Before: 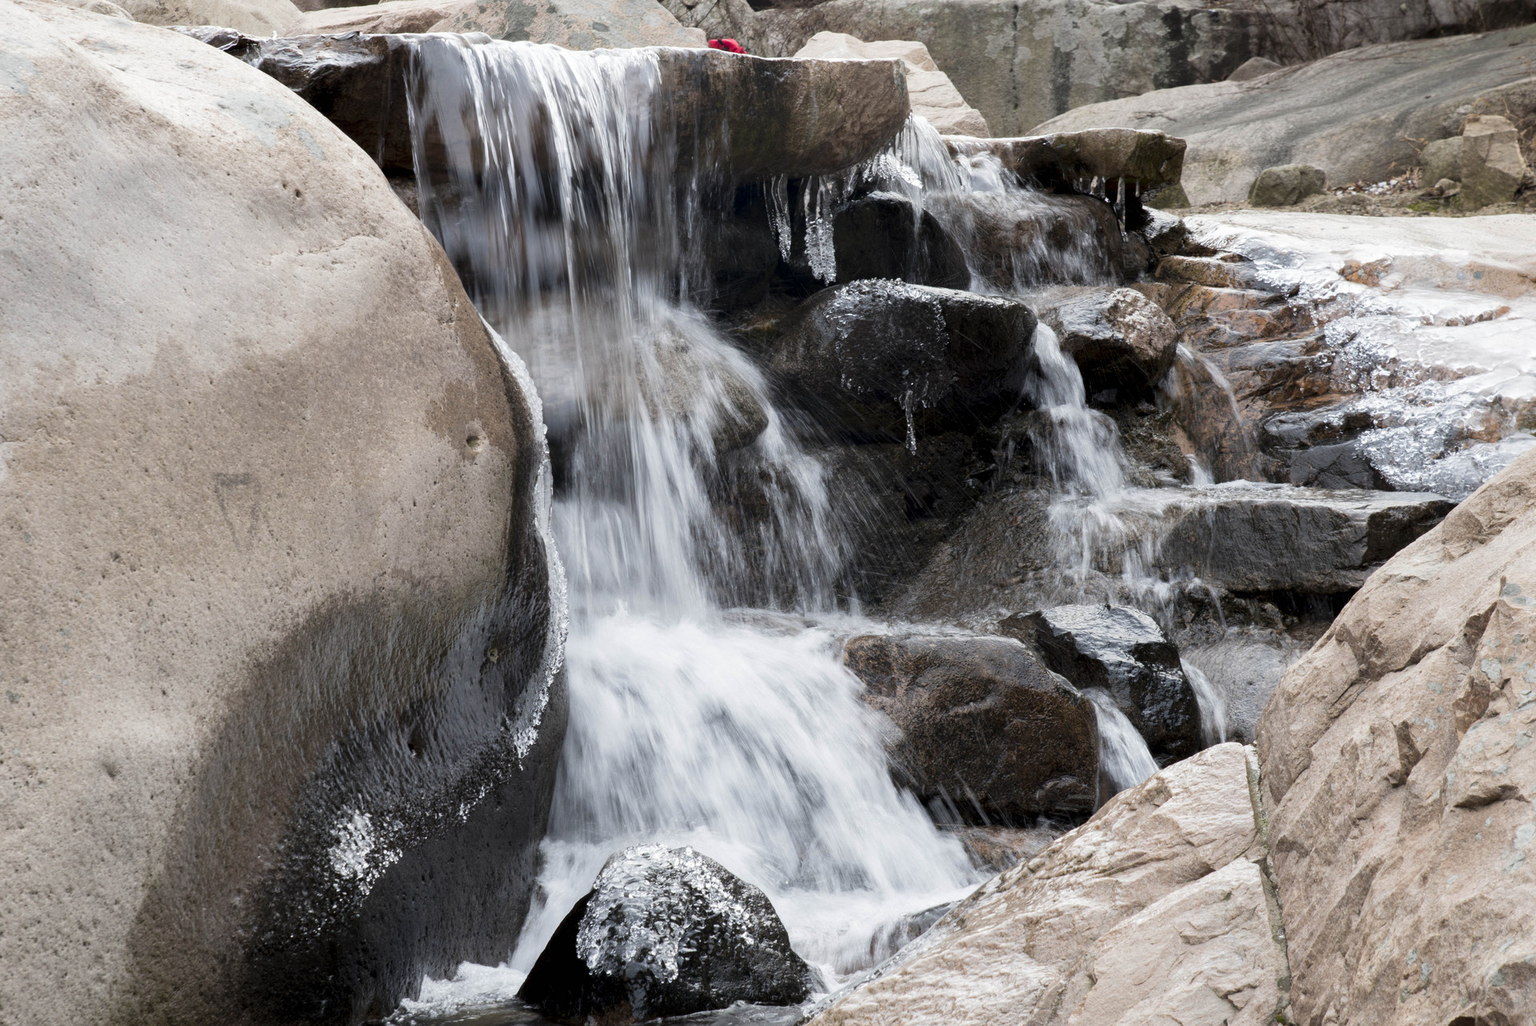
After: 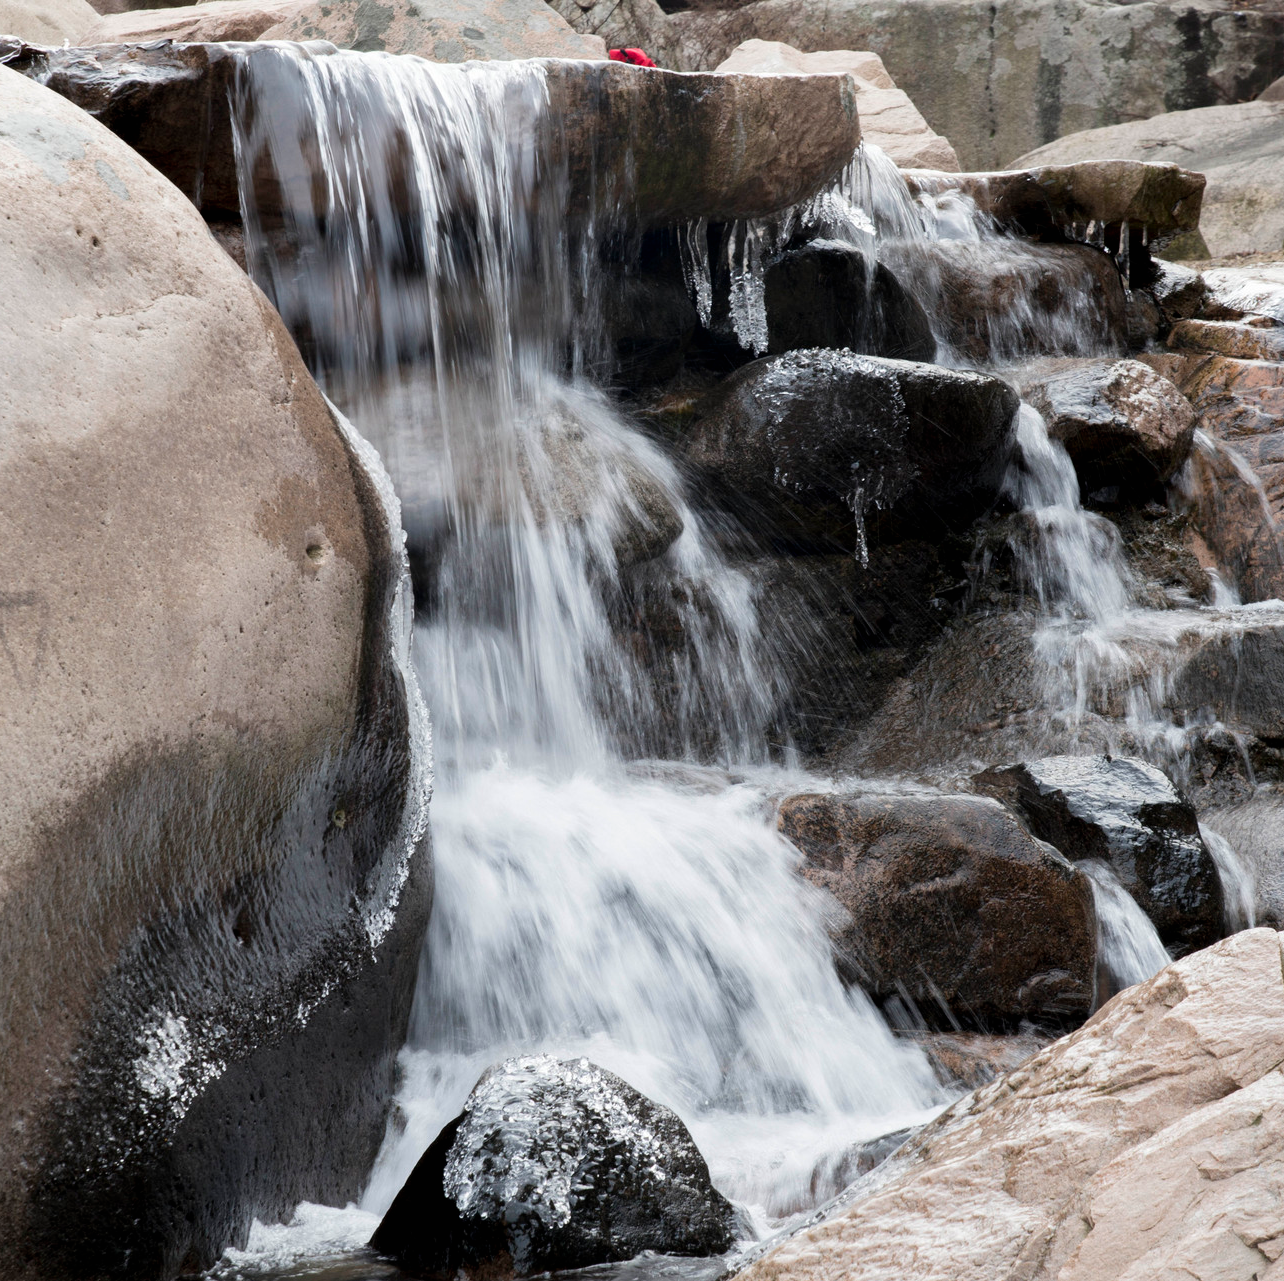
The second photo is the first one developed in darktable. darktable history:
crop and rotate: left 14.464%, right 18.659%
exposure: black level correction 0, exposure 0 EV, compensate exposure bias true, compensate highlight preservation false
